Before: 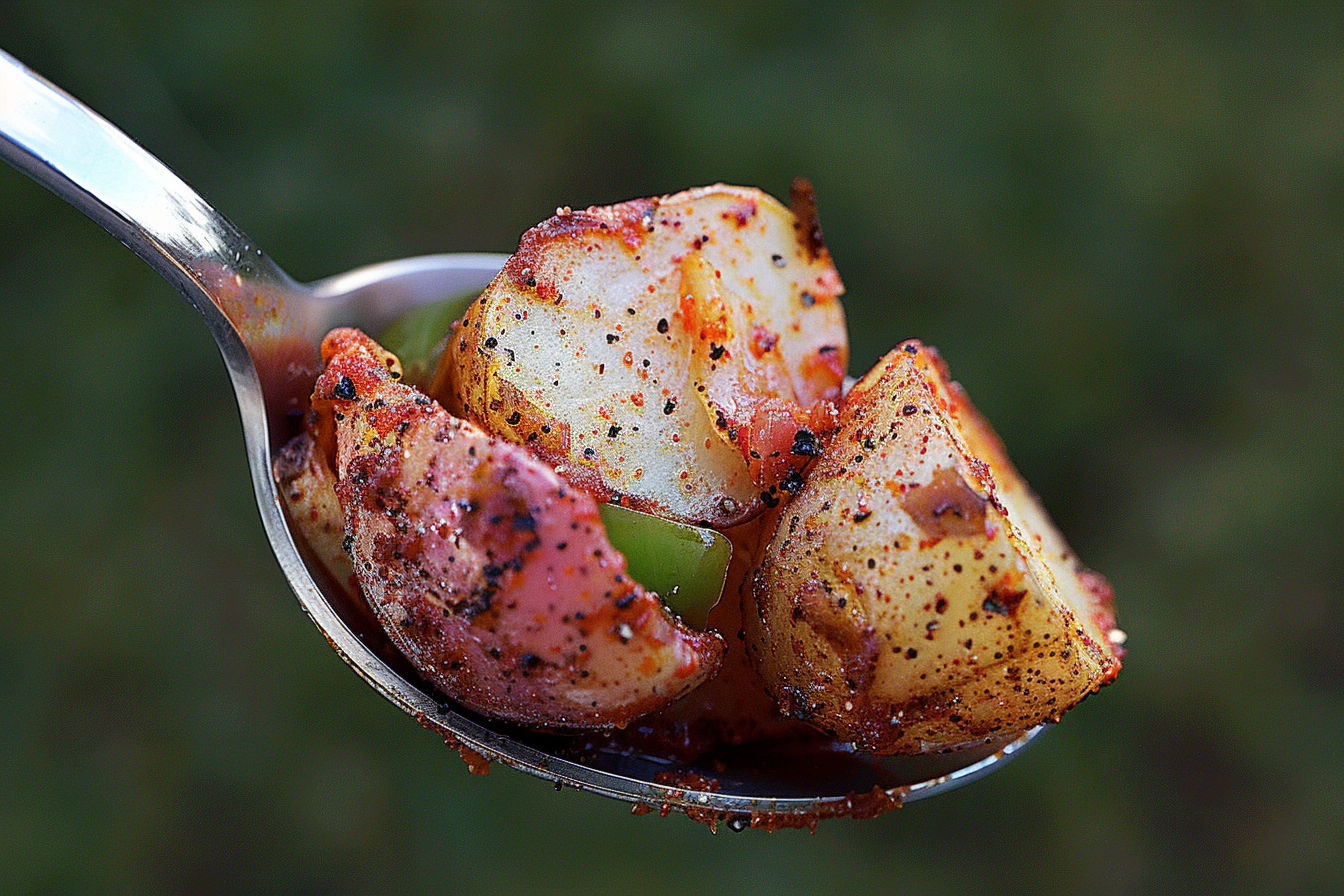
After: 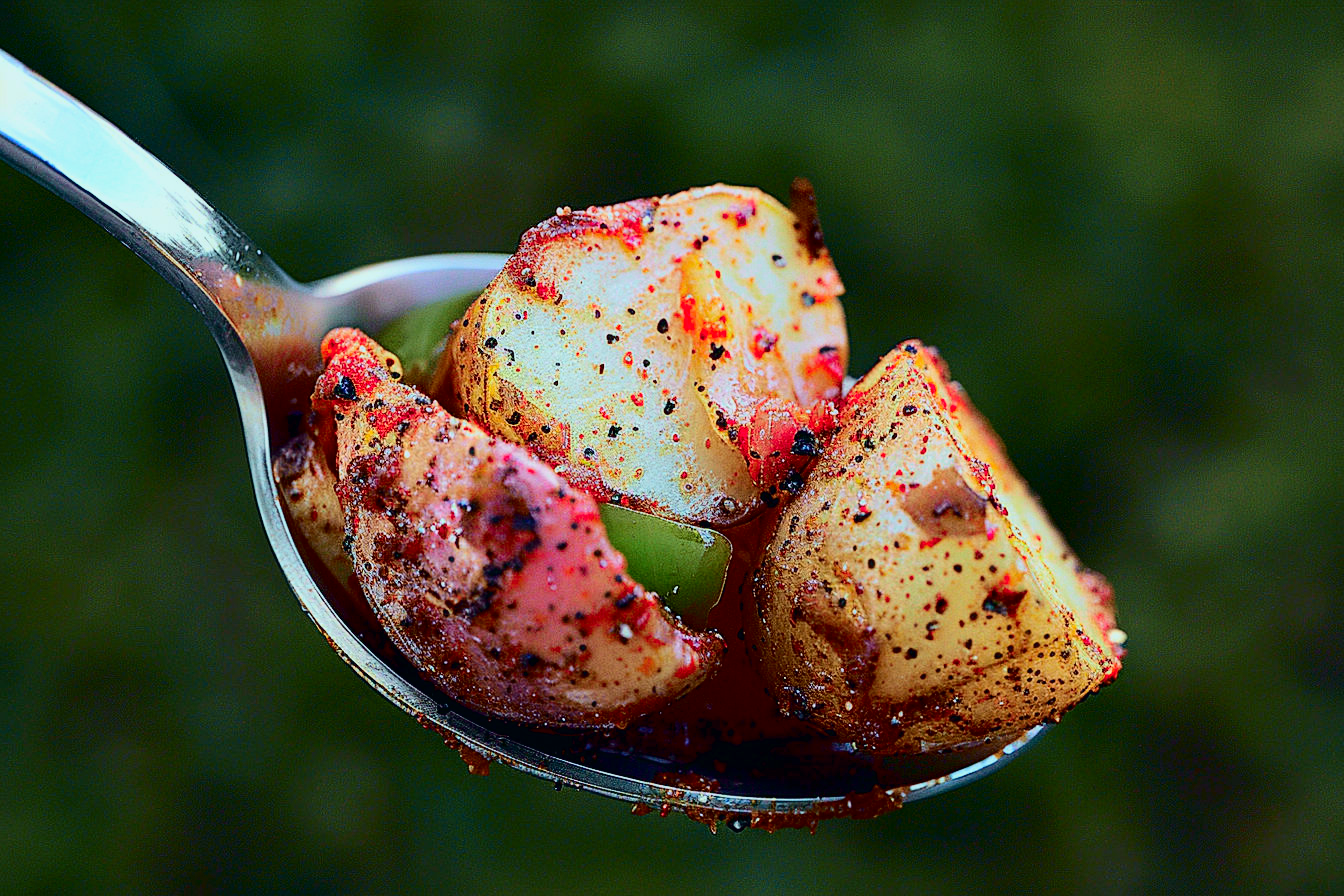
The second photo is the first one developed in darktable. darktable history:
color correction: highlights a* -7.65, highlights b* 1.03, shadows a* -3.09, saturation 1.43
tone curve: curves: ch0 [(0, 0) (0.049, 0.01) (0.154, 0.081) (0.491, 0.56) (0.739, 0.794) (0.992, 0.937)]; ch1 [(0, 0) (0.172, 0.123) (0.317, 0.272) (0.401, 0.422) (0.499, 0.497) (0.531, 0.54) (0.615, 0.603) (0.741, 0.783) (1, 1)]; ch2 [(0, 0) (0.411, 0.424) (0.462, 0.464) (0.502, 0.489) (0.544, 0.551) (0.686, 0.638) (1, 1)], color space Lab, independent channels, preserve colors none
